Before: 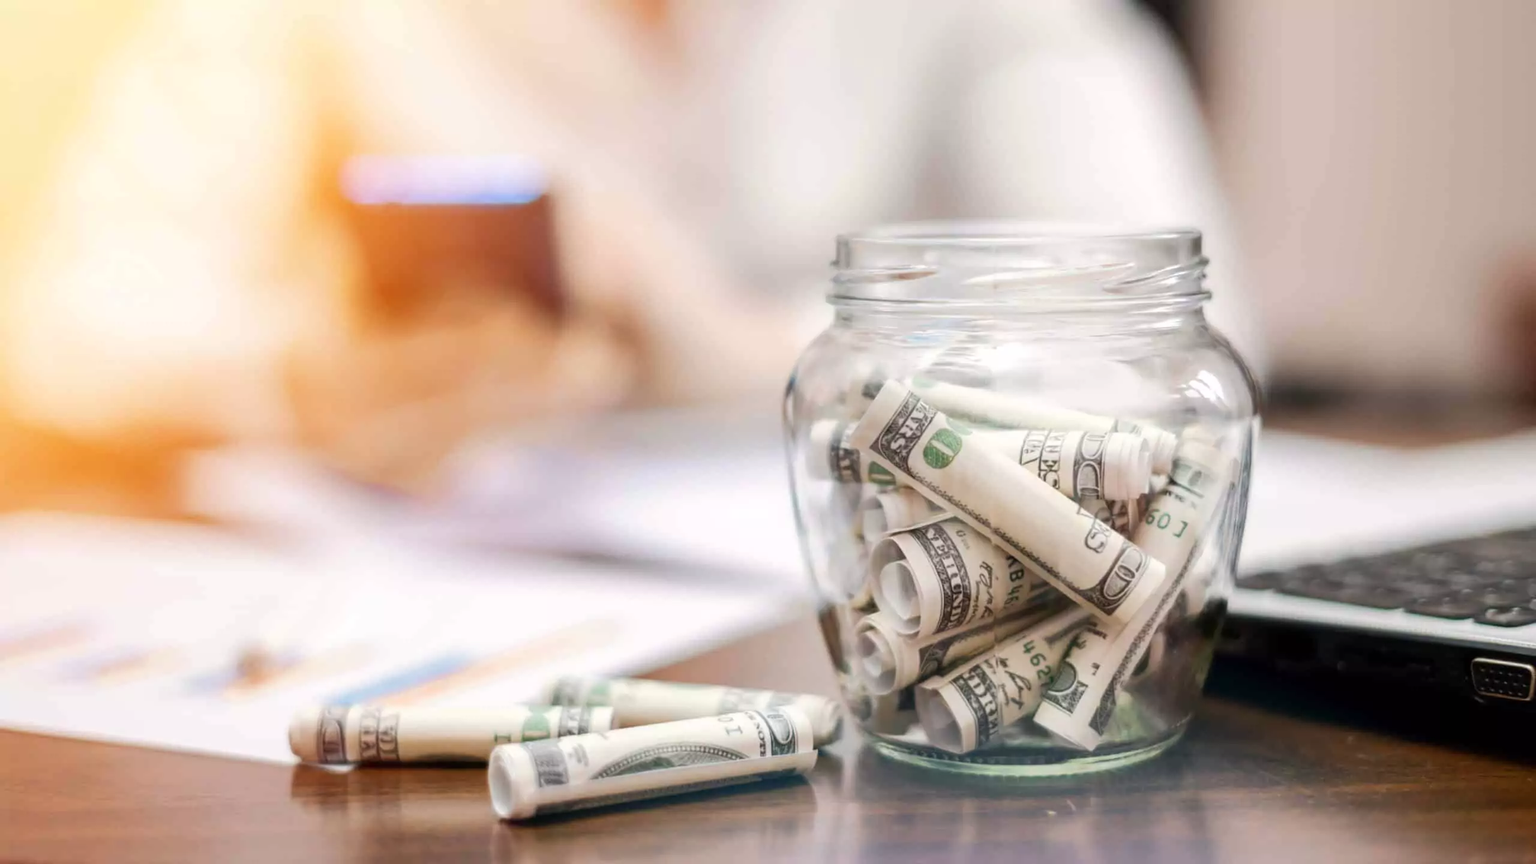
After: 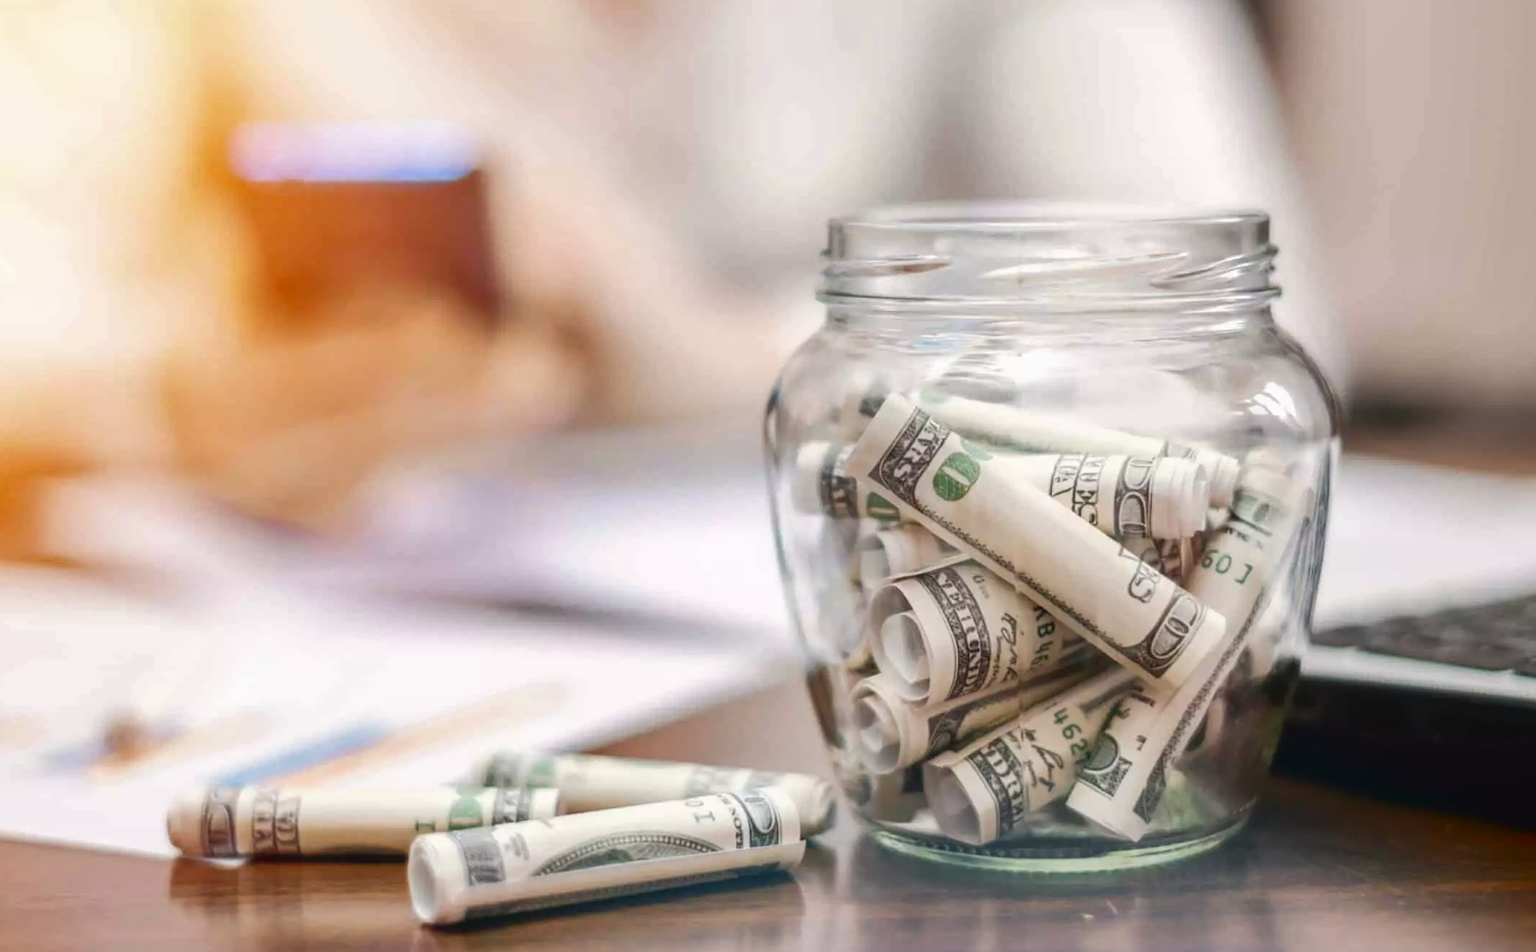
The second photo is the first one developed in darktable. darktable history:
contrast brightness saturation: contrast -0.013, brightness -0.008, saturation 0.036
local contrast: detail 109%
shadows and highlights: shadows -86.14, highlights -37.28, soften with gaussian
crop: left 9.838%, top 6.261%, right 7.33%, bottom 2.474%
